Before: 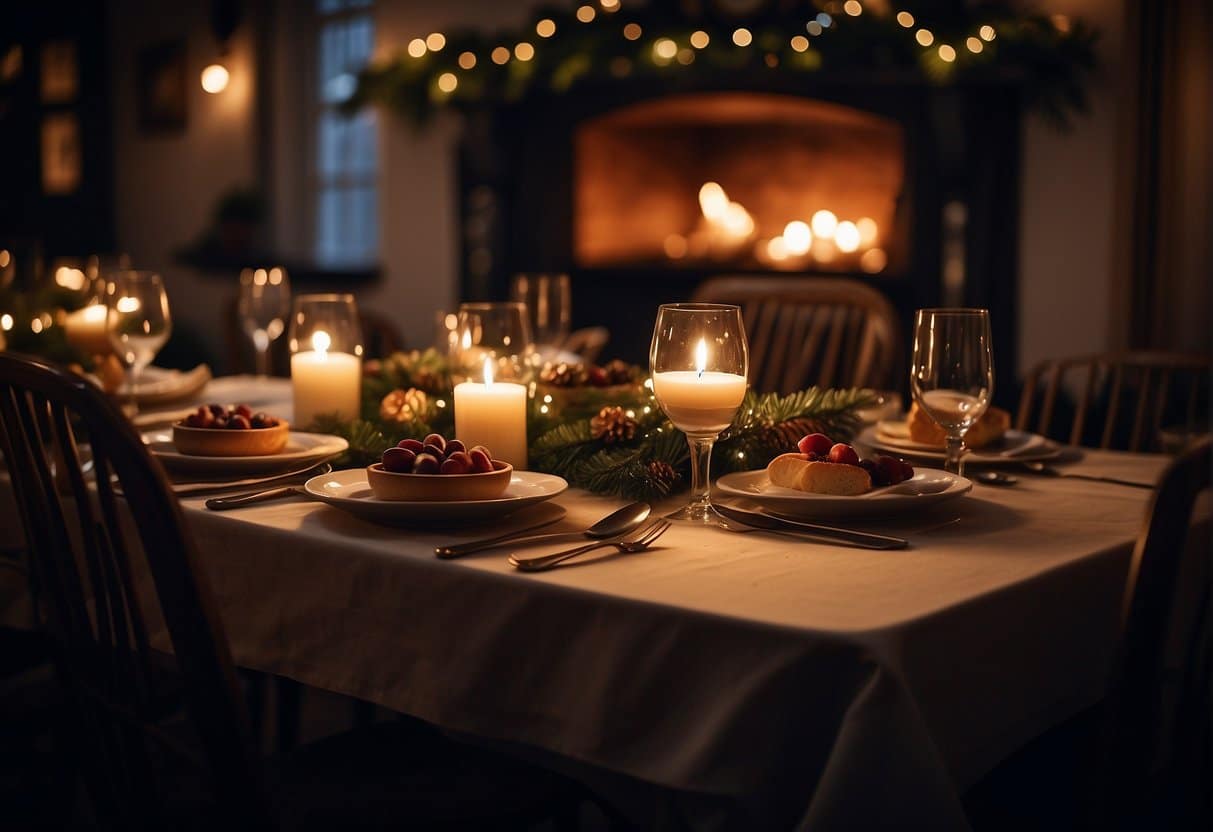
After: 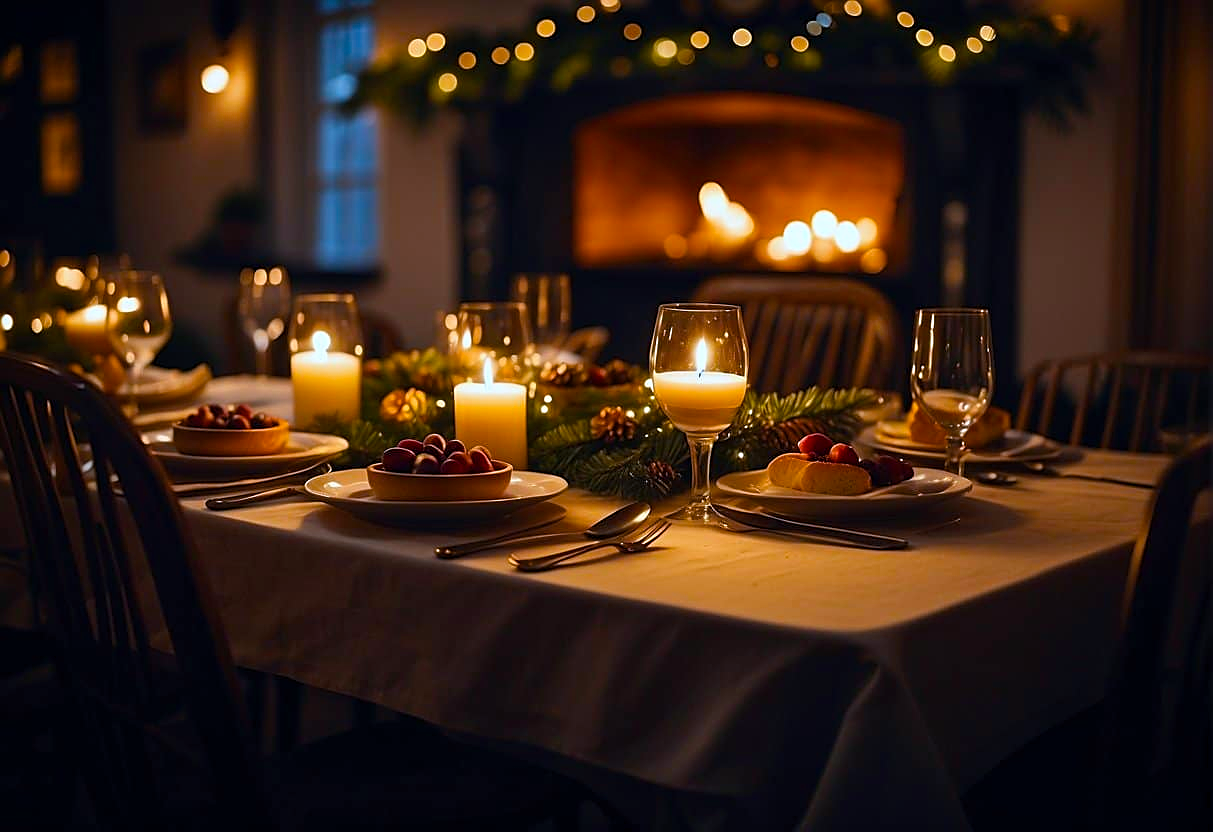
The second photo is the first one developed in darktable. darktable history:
sharpen: on, module defaults
color balance rgb: linear chroma grading › global chroma 15%, perceptual saturation grading › global saturation 30%
color calibration: illuminant custom, x 0.368, y 0.373, temperature 4330.32 K
